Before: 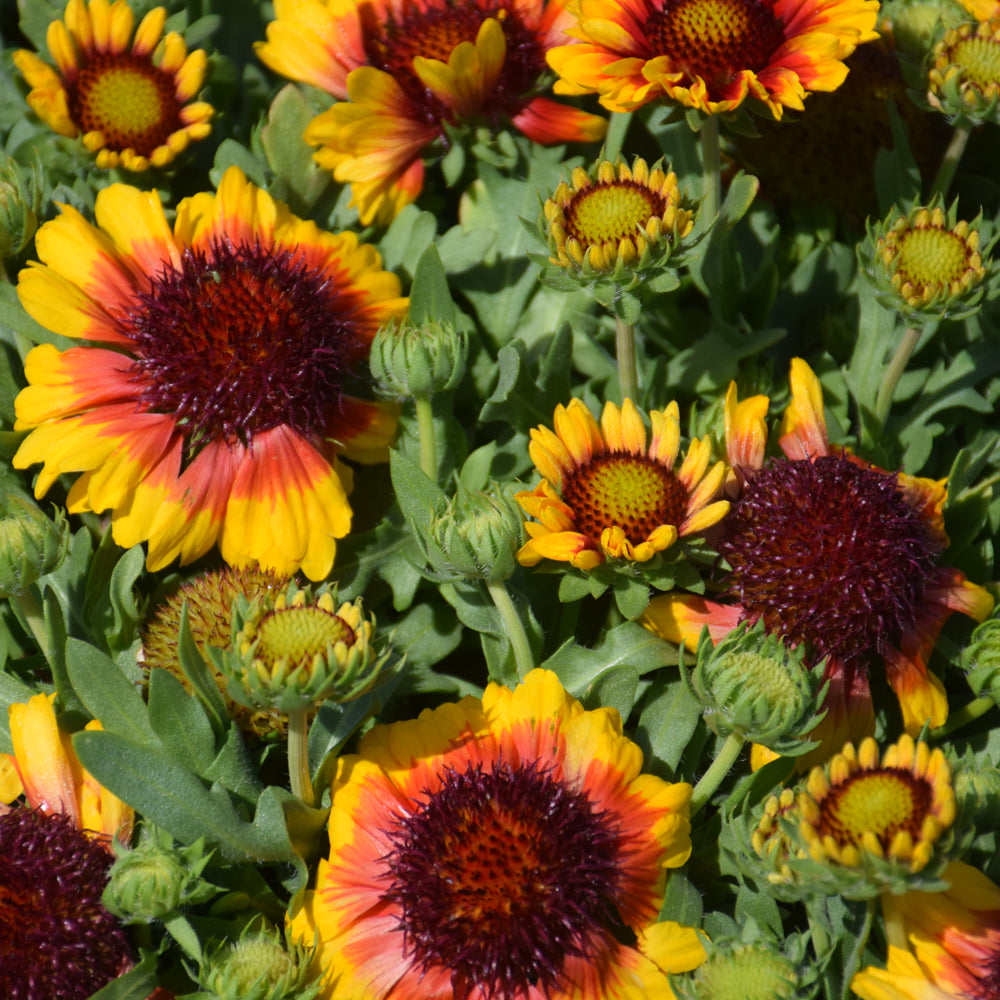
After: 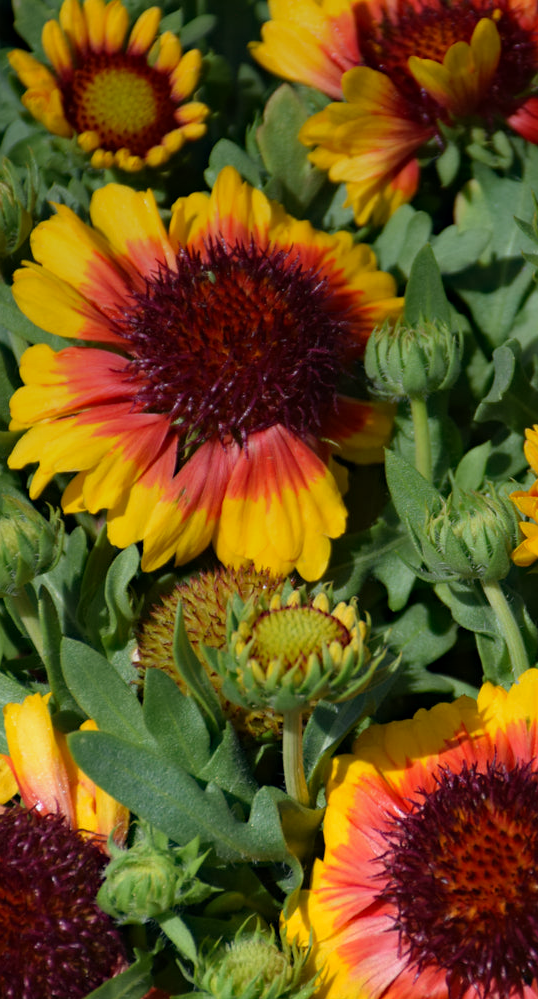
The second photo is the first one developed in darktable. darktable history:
rotate and perspective: crop left 0, crop top 0
graduated density: rotation -0.352°, offset 57.64
haze removal: compatibility mode true, adaptive false
crop: left 0.587%, right 45.588%, bottom 0.086%
